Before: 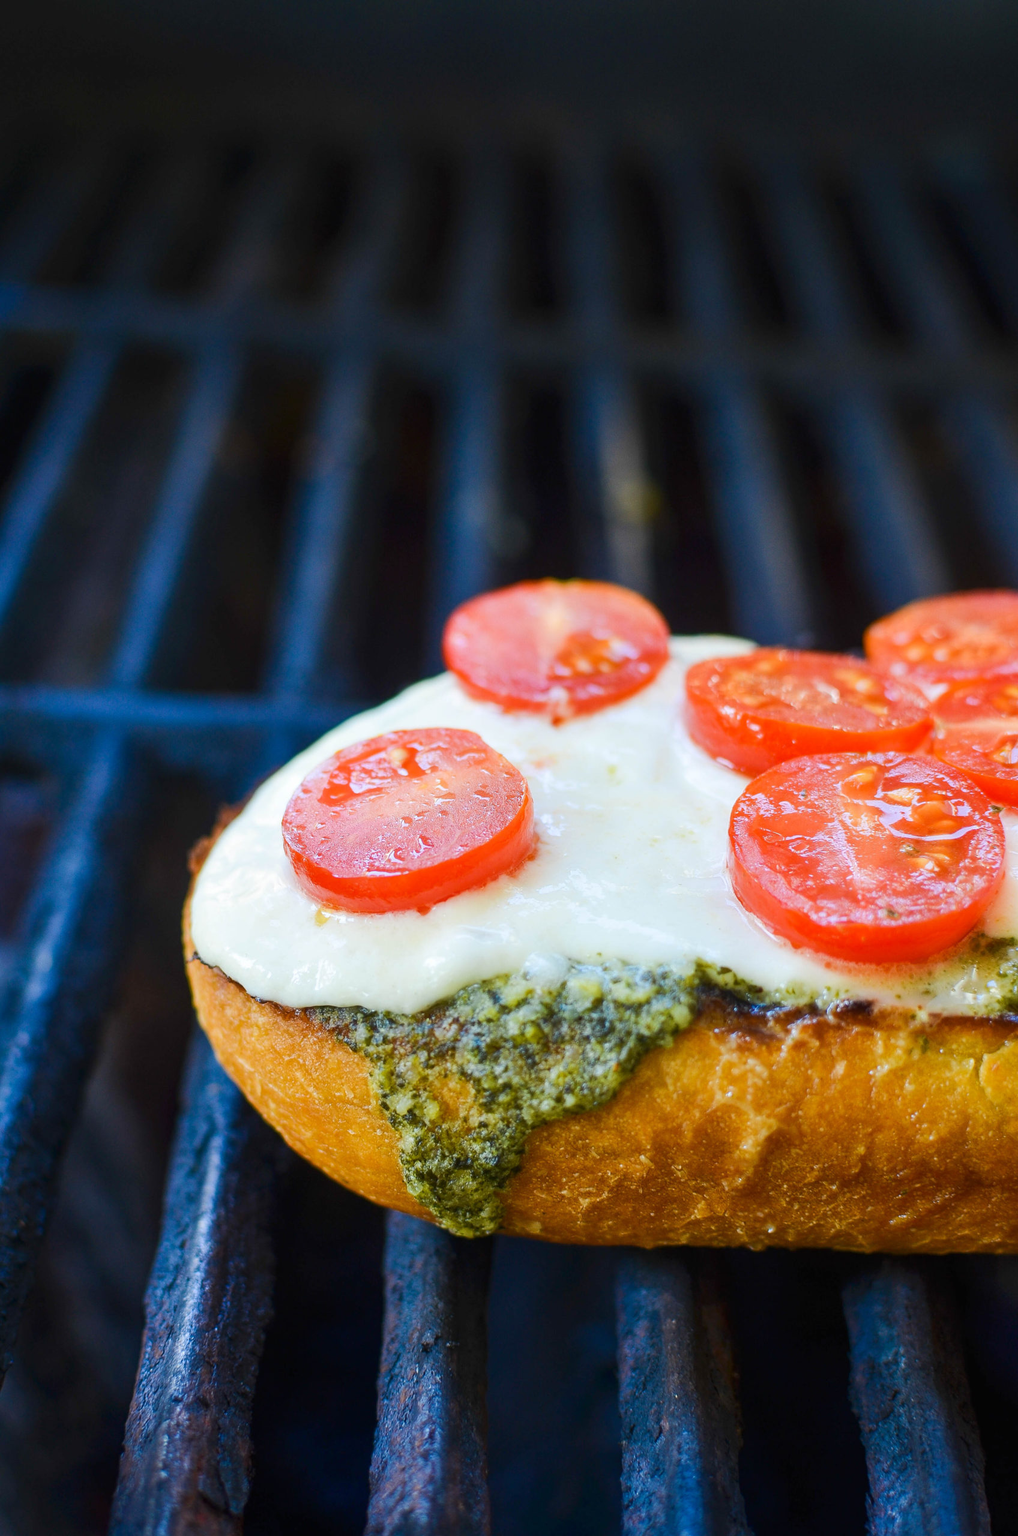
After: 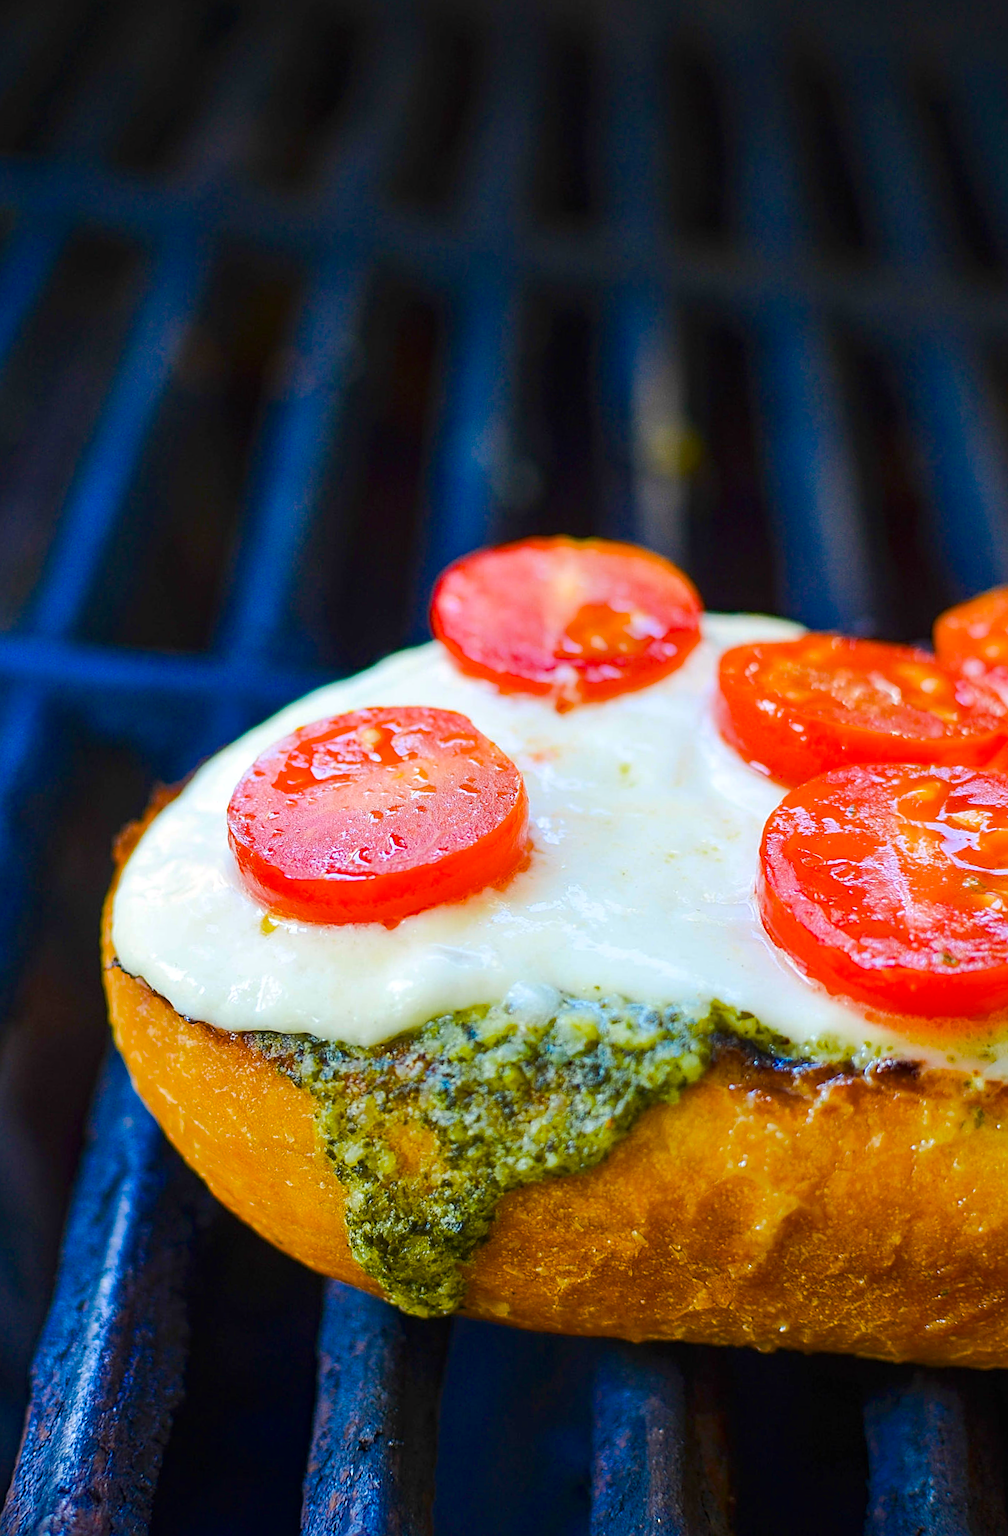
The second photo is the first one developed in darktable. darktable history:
haze removal: compatibility mode true, adaptive false
color balance rgb: linear chroma grading › global chroma 15.512%, perceptual saturation grading › global saturation 8.668%, perceptual brilliance grading › mid-tones 10.036%, perceptual brilliance grading › shadows 14.379%, global vibrance 15.767%, saturation formula JzAzBz (2021)
crop and rotate: angle -3.25°, left 5.278%, top 5.196%, right 4.766%, bottom 4.1%
sharpen: on, module defaults
